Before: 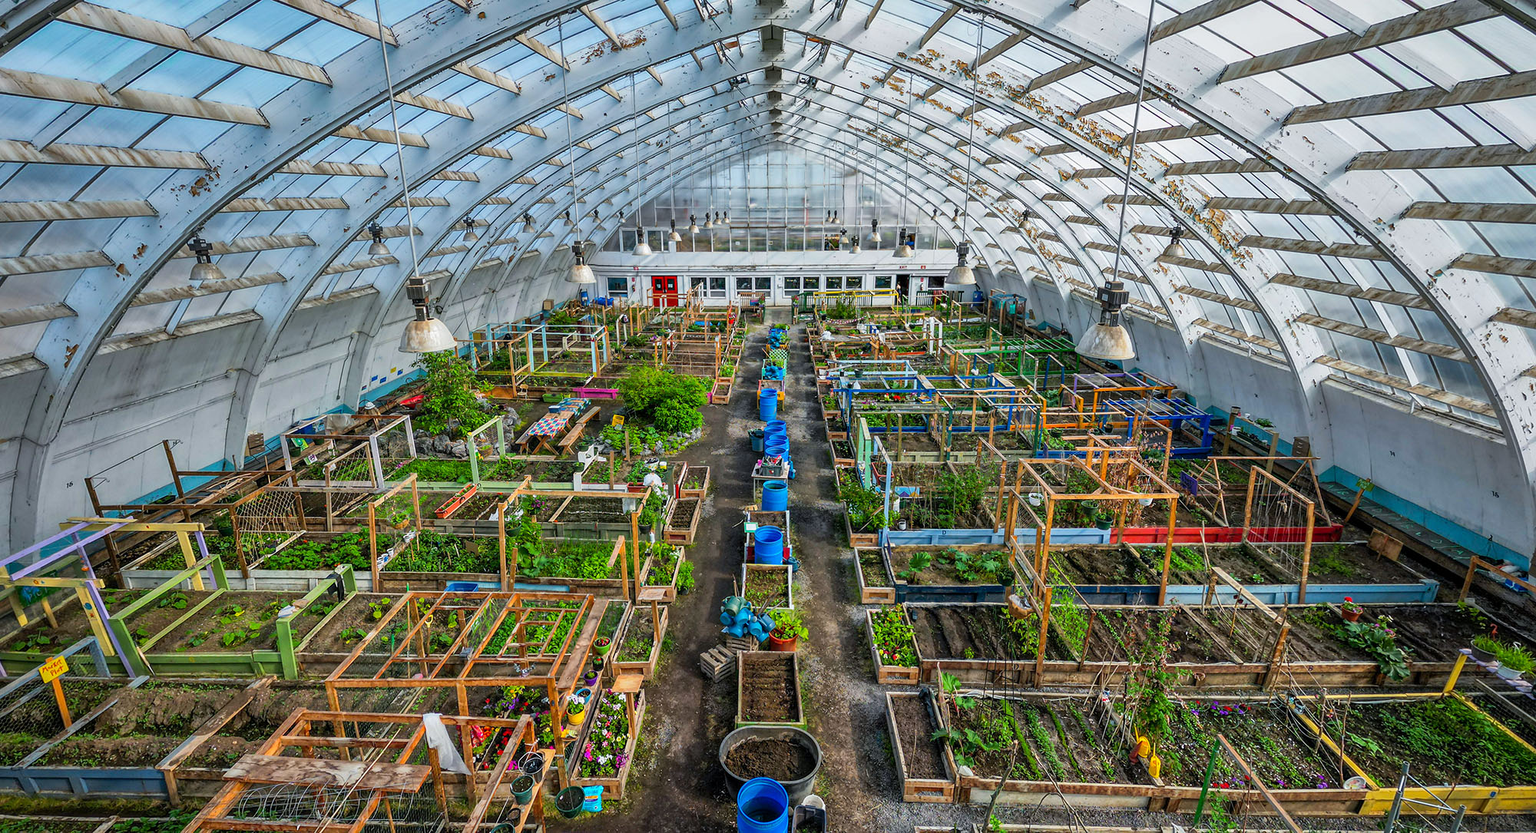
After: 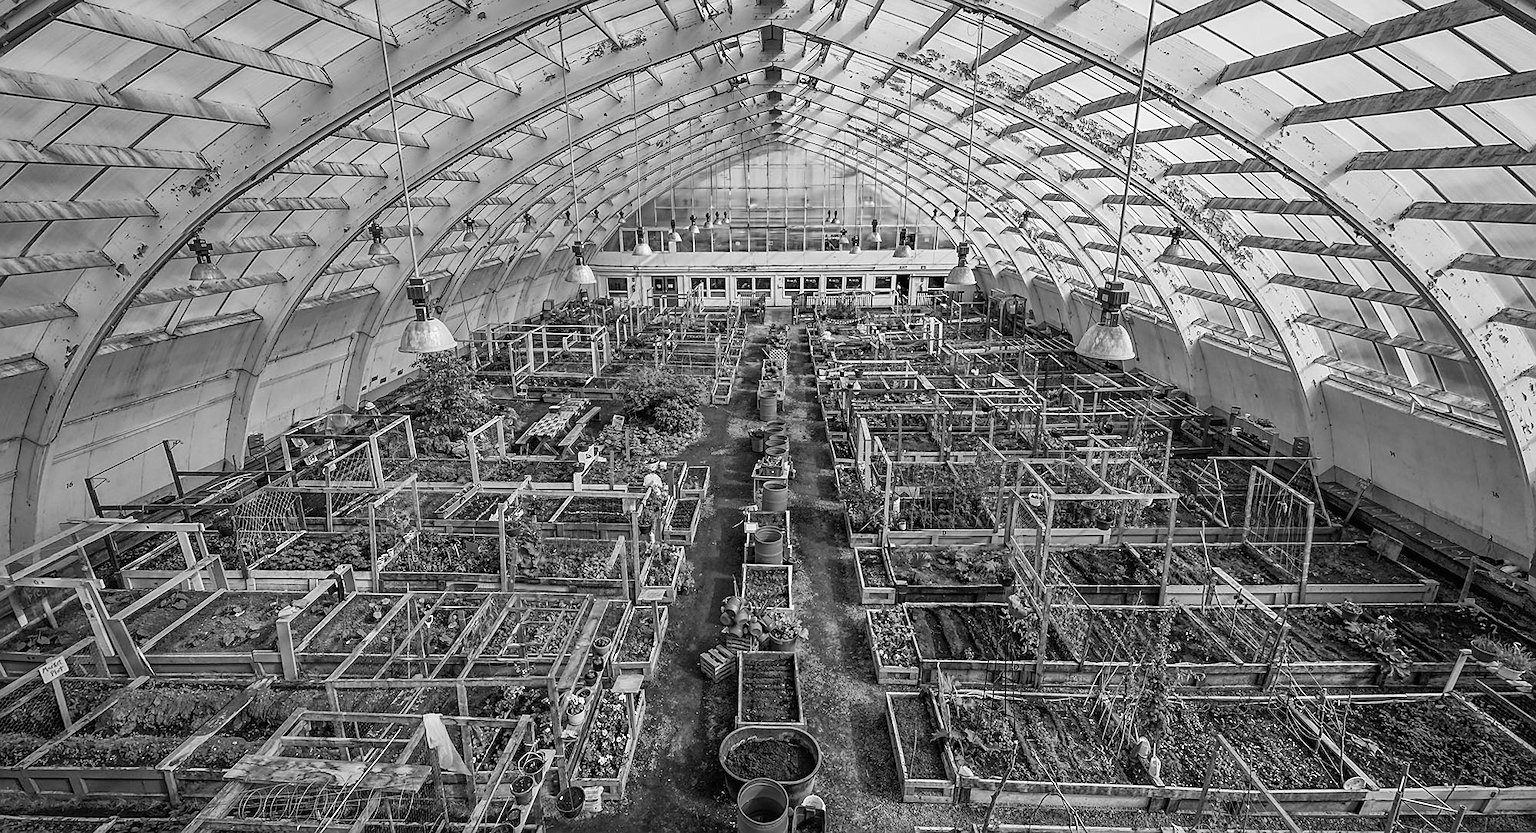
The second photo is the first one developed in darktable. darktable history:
white balance: red 1.029, blue 0.92
sharpen: on, module defaults
contrast brightness saturation: contrast -0.02, brightness -0.01, saturation 0.03
monochrome: a -4.13, b 5.16, size 1
color calibration: x 0.367, y 0.379, temperature 4395.86 K
